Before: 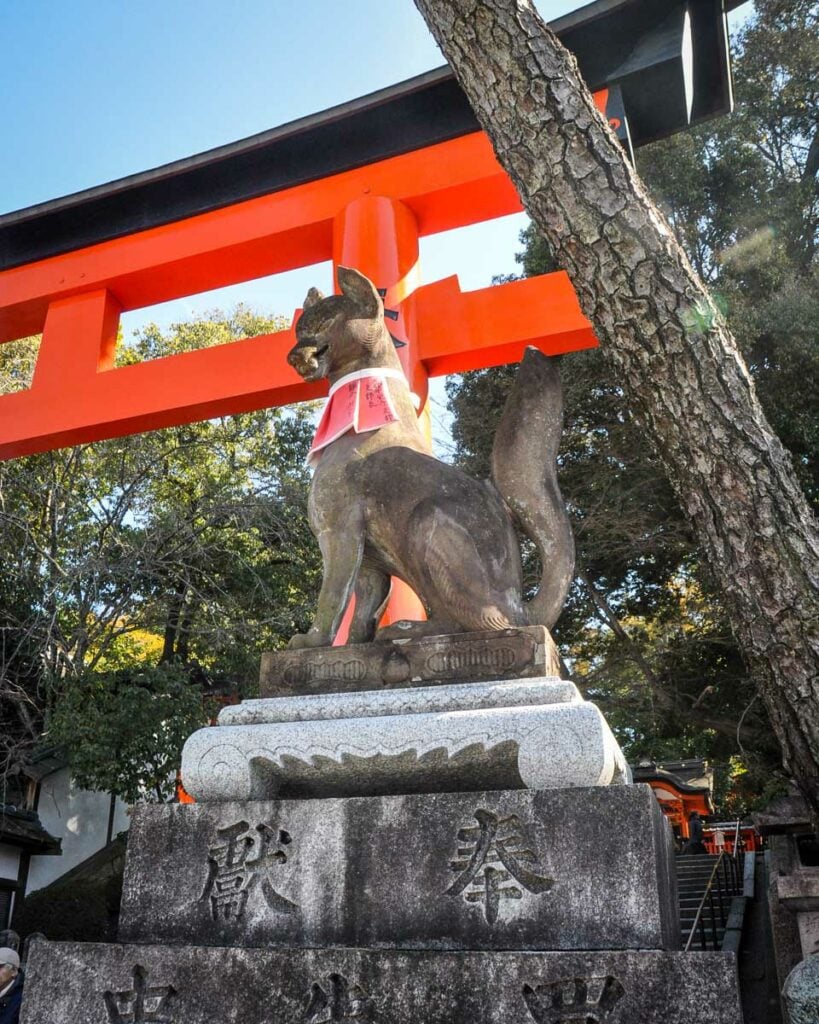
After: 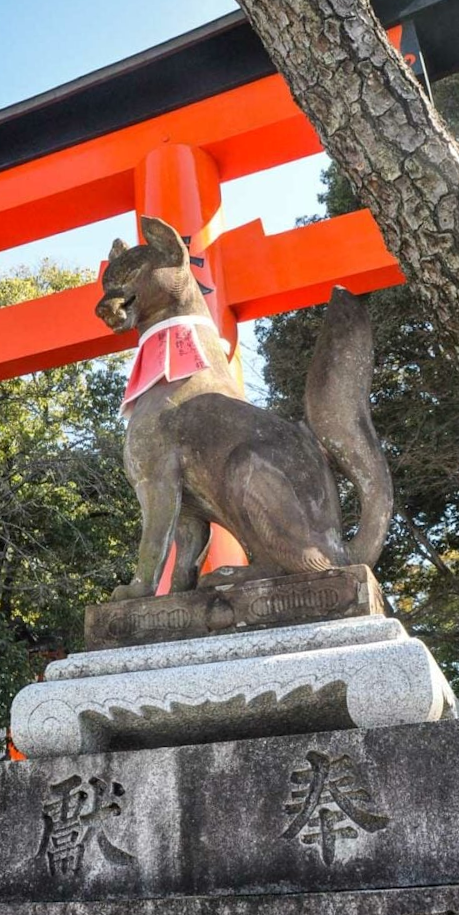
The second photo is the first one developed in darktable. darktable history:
tone equalizer: on, module defaults
rotate and perspective: rotation -3°, crop left 0.031, crop right 0.968, crop top 0.07, crop bottom 0.93
crop and rotate: left 22.516%, right 21.234%
